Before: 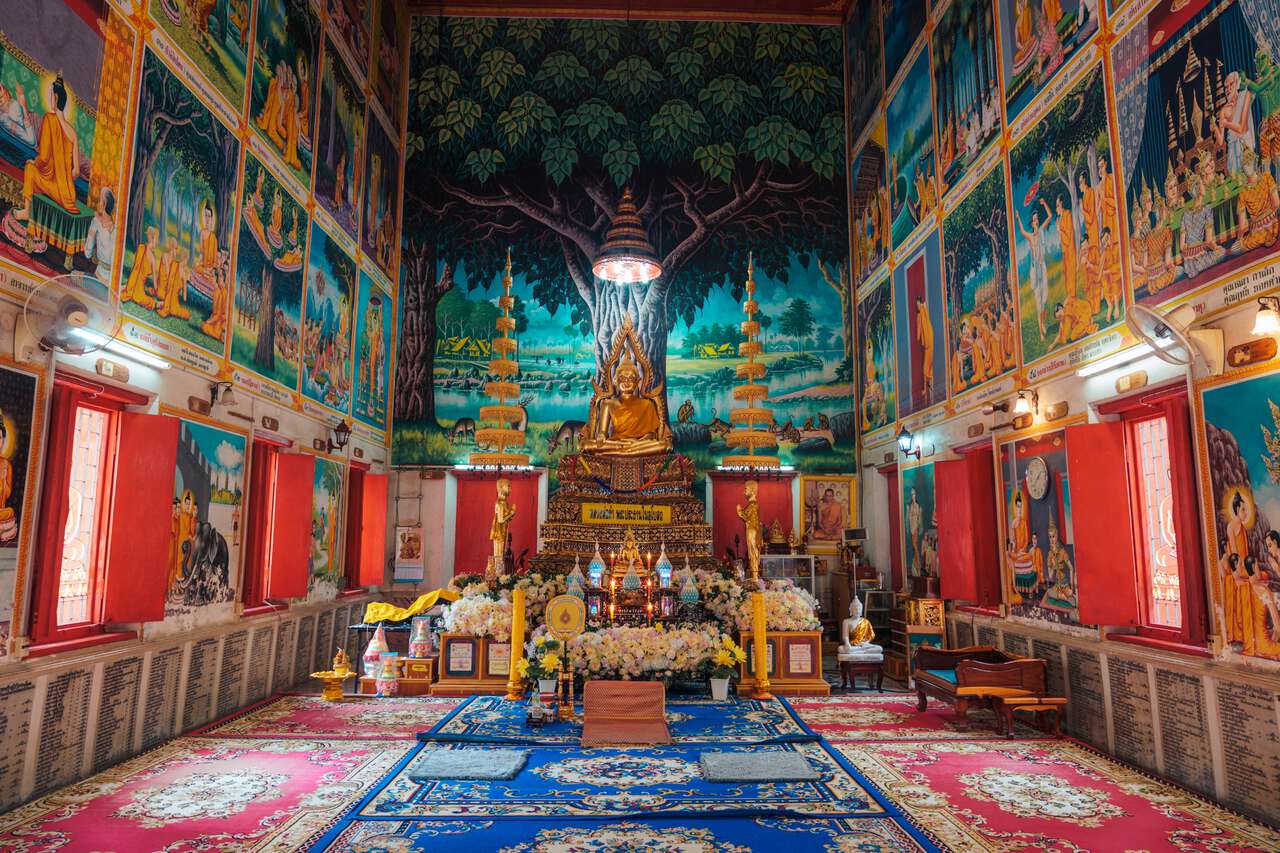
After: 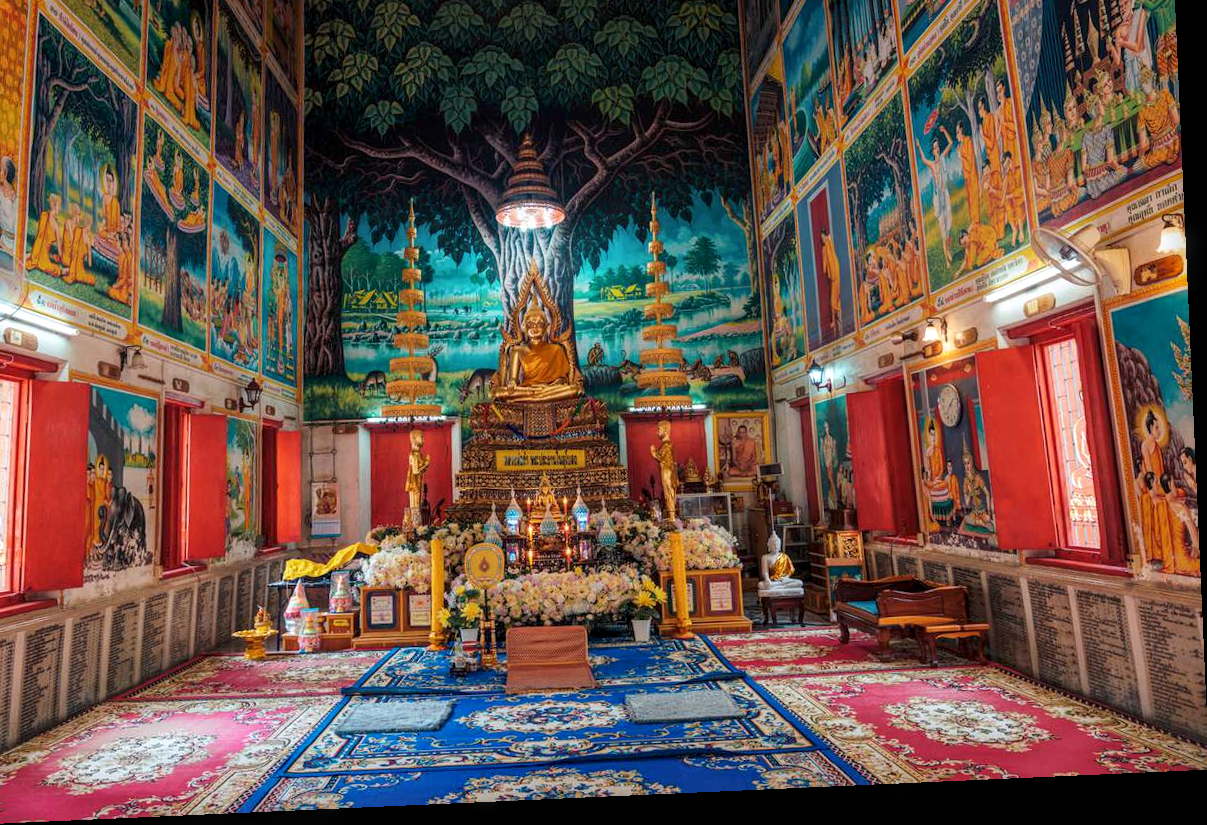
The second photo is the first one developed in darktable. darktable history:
local contrast: on, module defaults
rotate and perspective: rotation -2.56°, automatic cropping off
crop and rotate: left 8.262%, top 9.226%
